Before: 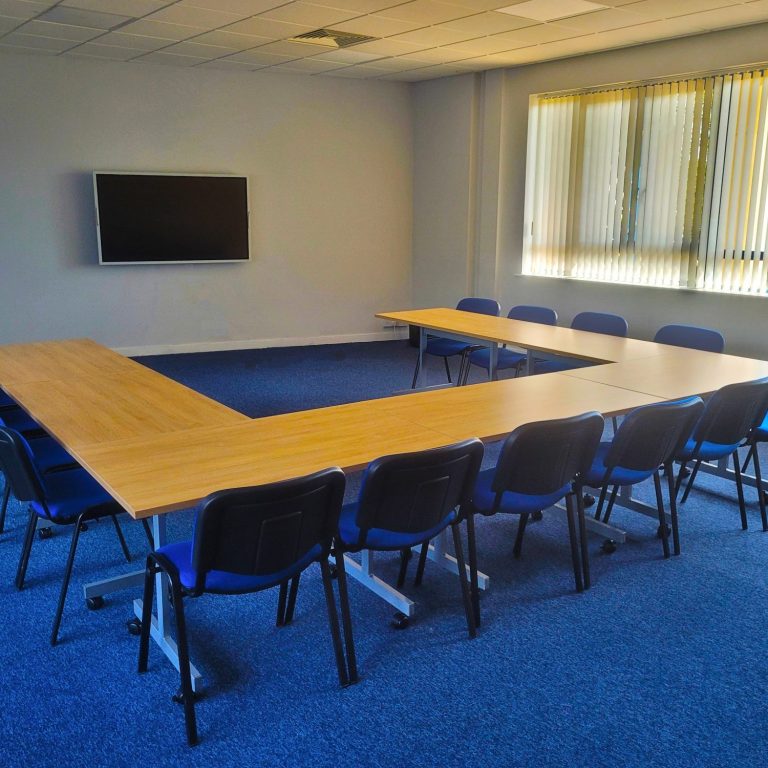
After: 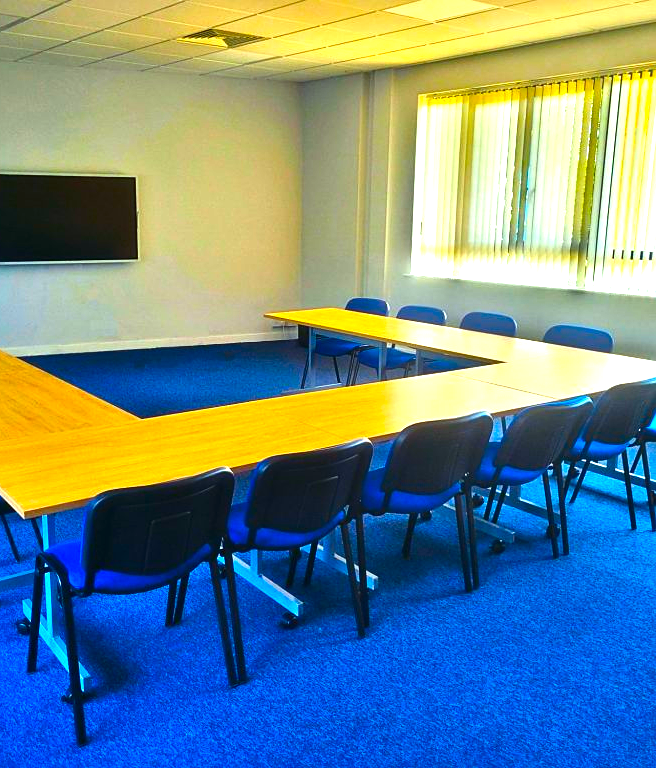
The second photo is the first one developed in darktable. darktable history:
color correction: highlights a* -7.48, highlights b* 1.18, shadows a* -3.69, saturation 1.41
crop and rotate: left 14.558%
contrast brightness saturation: contrast 0.066, brightness -0.147, saturation 0.115
sharpen: amount 0.208
exposure: black level correction 0, exposure 1.2 EV, compensate highlight preservation false
